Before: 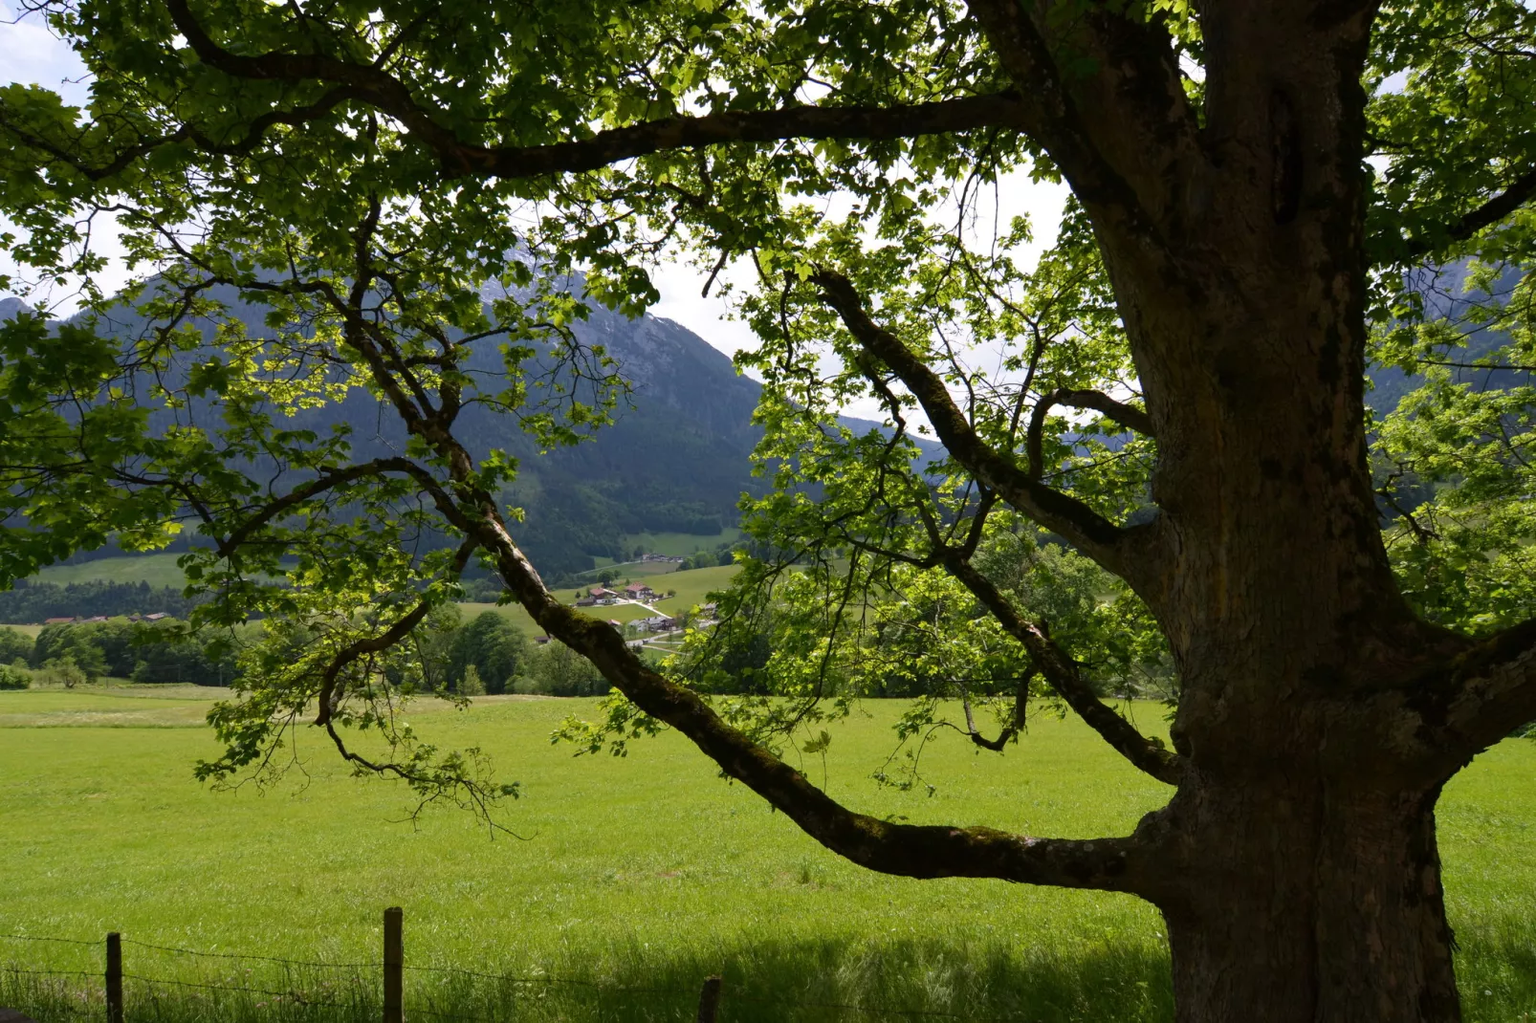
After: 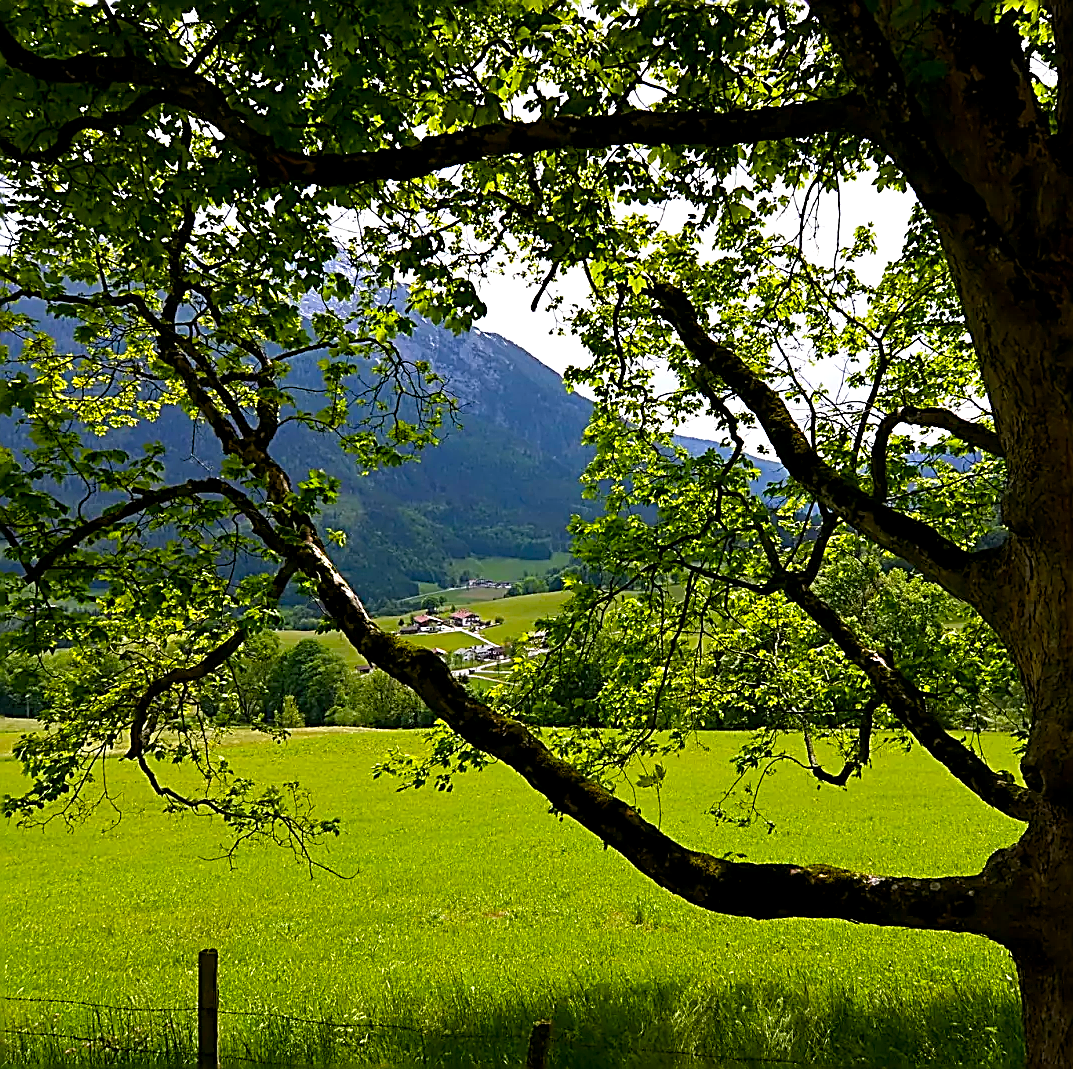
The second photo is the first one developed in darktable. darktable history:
crop and rotate: left 12.666%, right 20.493%
exposure: exposure 0.295 EV, compensate highlight preservation false
color balance rgb: global offset › luminance -0.482%, perceptual saturation grading › global saturation 28.216%, perceptual saturation grading › mid-tones 12.154%, perceptual saturation grading › shadows 10.802%
contrast brightness saturation: contrast 0.038, saturation 0.152
sharpen: amount 1.996
